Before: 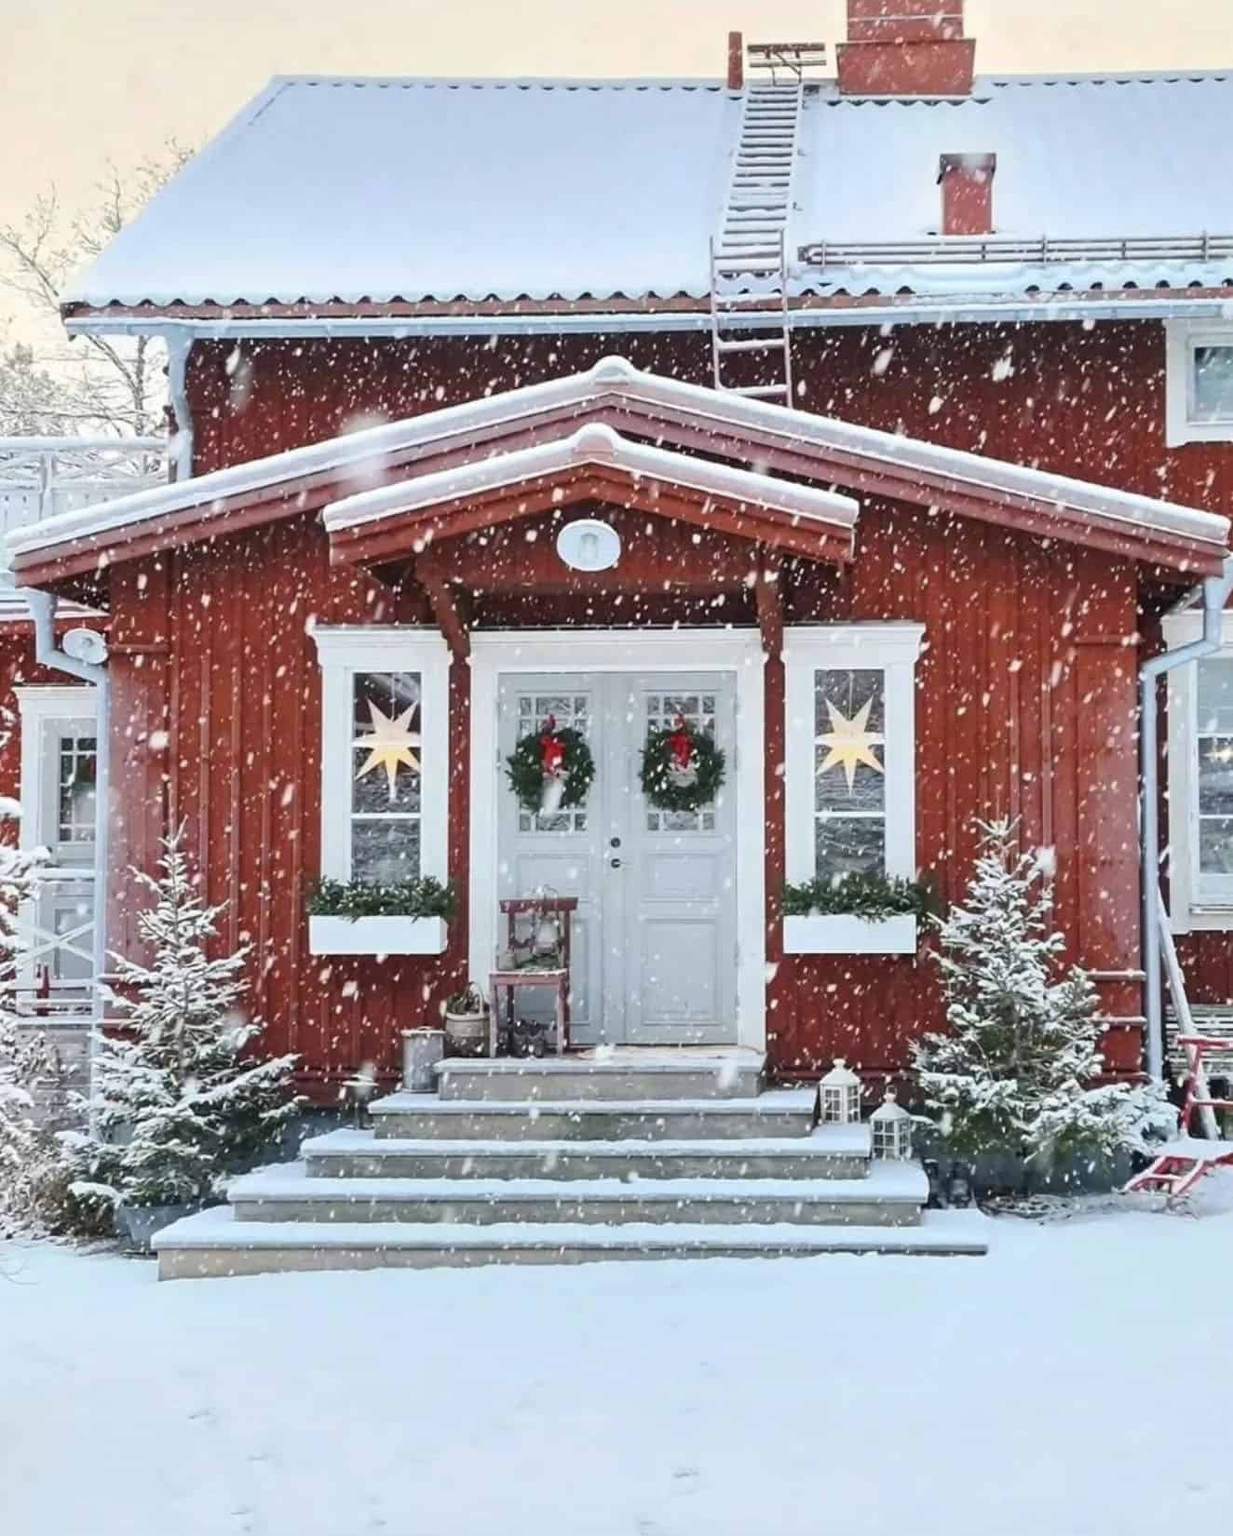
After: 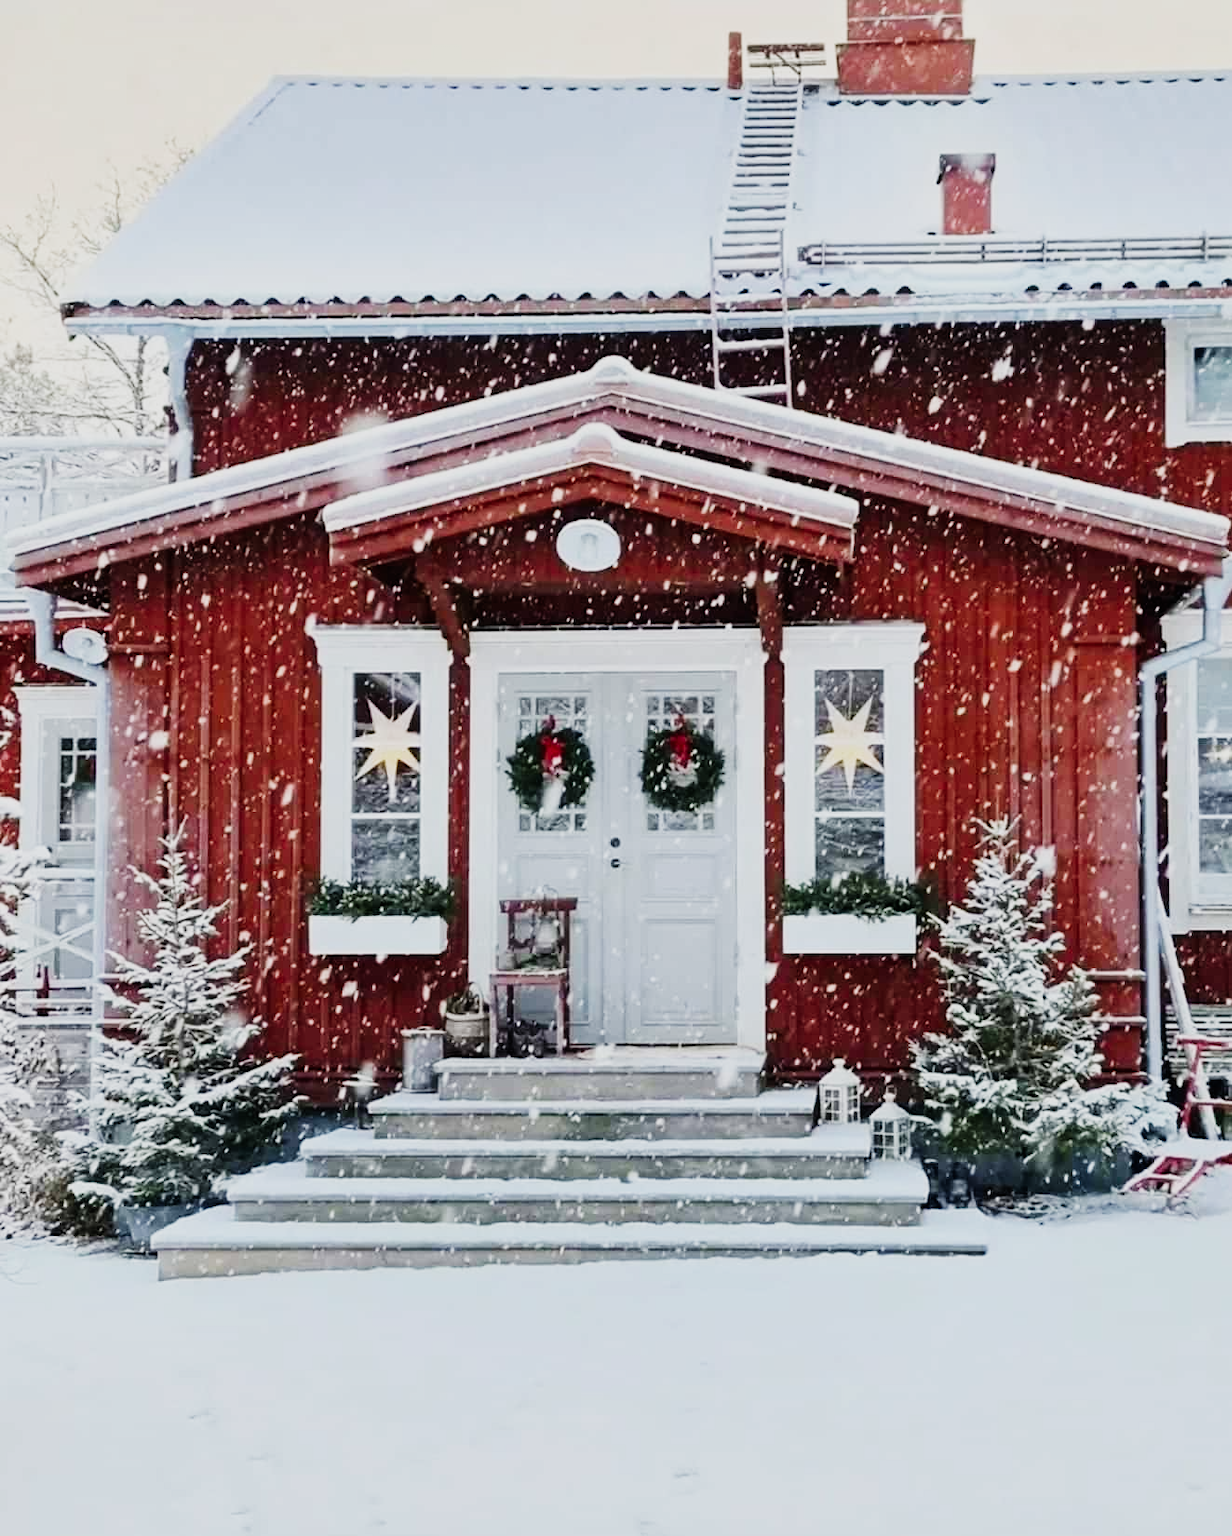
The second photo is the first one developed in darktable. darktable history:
sigmoid: contrast 1.8, skew -0.2, preserve hue 0%, red attenuation 0.1, red rotation 0.035, green attenuation 0.1, green rotation -0.017, blue attenuation 0.15, blue rotation -0.052, base primaries Rec2020
